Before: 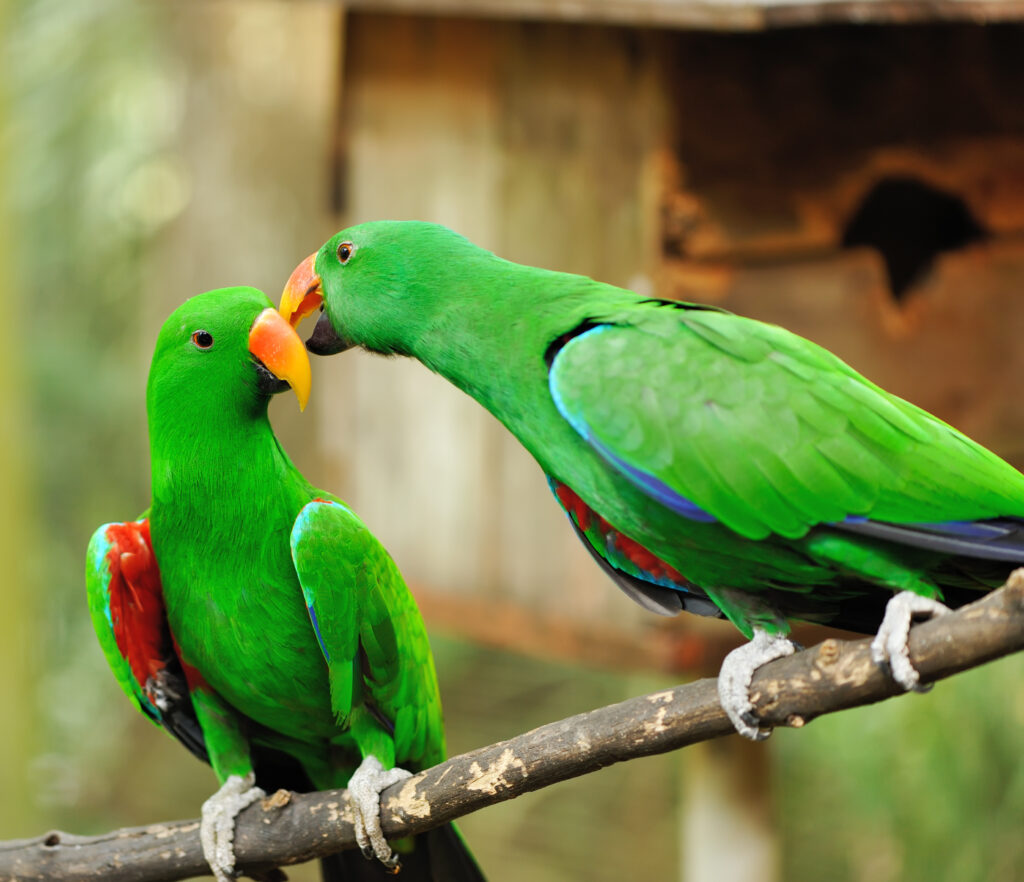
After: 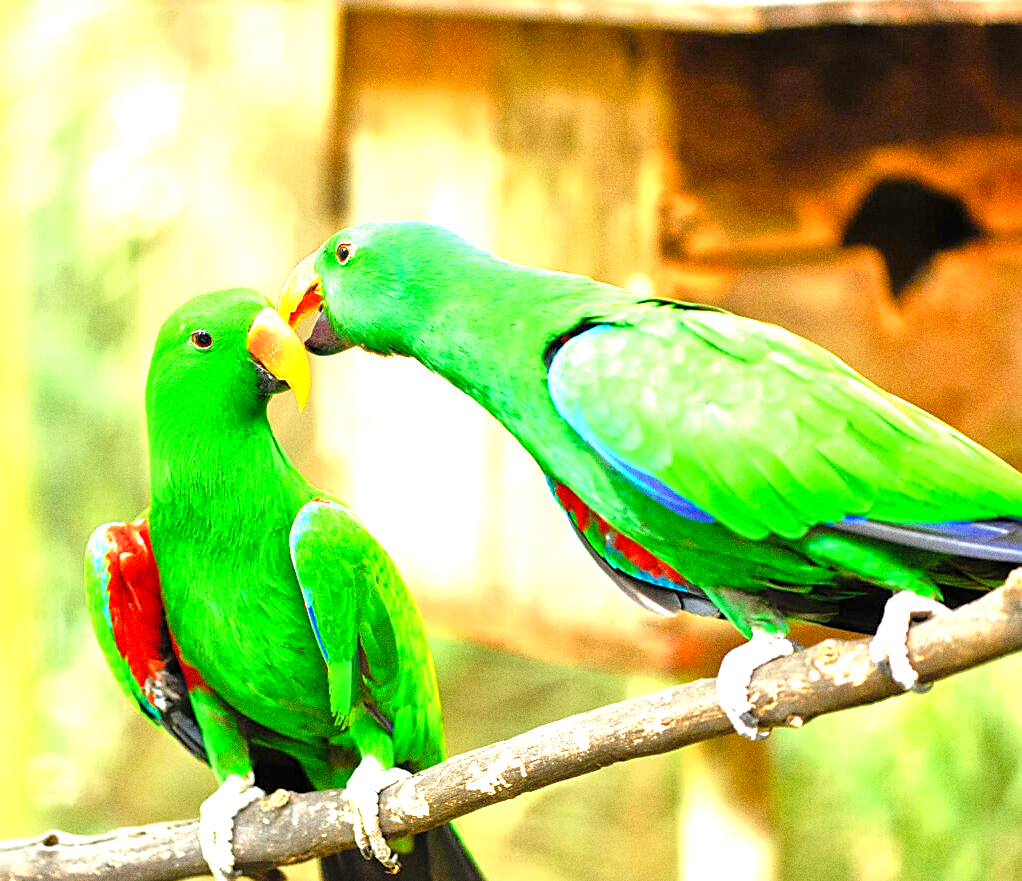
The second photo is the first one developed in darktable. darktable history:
local contrast: mode bilateral grid, contrast 20, coarseness 50, detail 132%, midtone range 0.2
crop and rotate: left 0.126%
color balance rgb: linear chroma grading › shadows -2.2%, linear chroma grading › highlights -15%, linear chroma grading › global chroma -10%, linear chroma grading › mid-tones -10%, perceptual saturation grading › global saturation 45%, perceptual saturation grading › highlights -50%, perceptual saturation grading › shadows 30%, perceptual brilliance grading › global brilliance 18%, global vibrance 45%
sharpen: on, module defaults
grain: coarseness 0.09 ISO, strength 40%
tone equalizer: -7 EV 0.15 EV, -6 EV 0.6 EV, -5 EV 1.15 EV, -4 EV 1.33 EV, -3 EV 1.15 EV, -2 EV 0.6 EV, -1 EV 0.15 EV, mask exposure compensation -0.5 EV
exposure: black level correction 0, exposure 0.9 EV, compensate highlight preservation false
